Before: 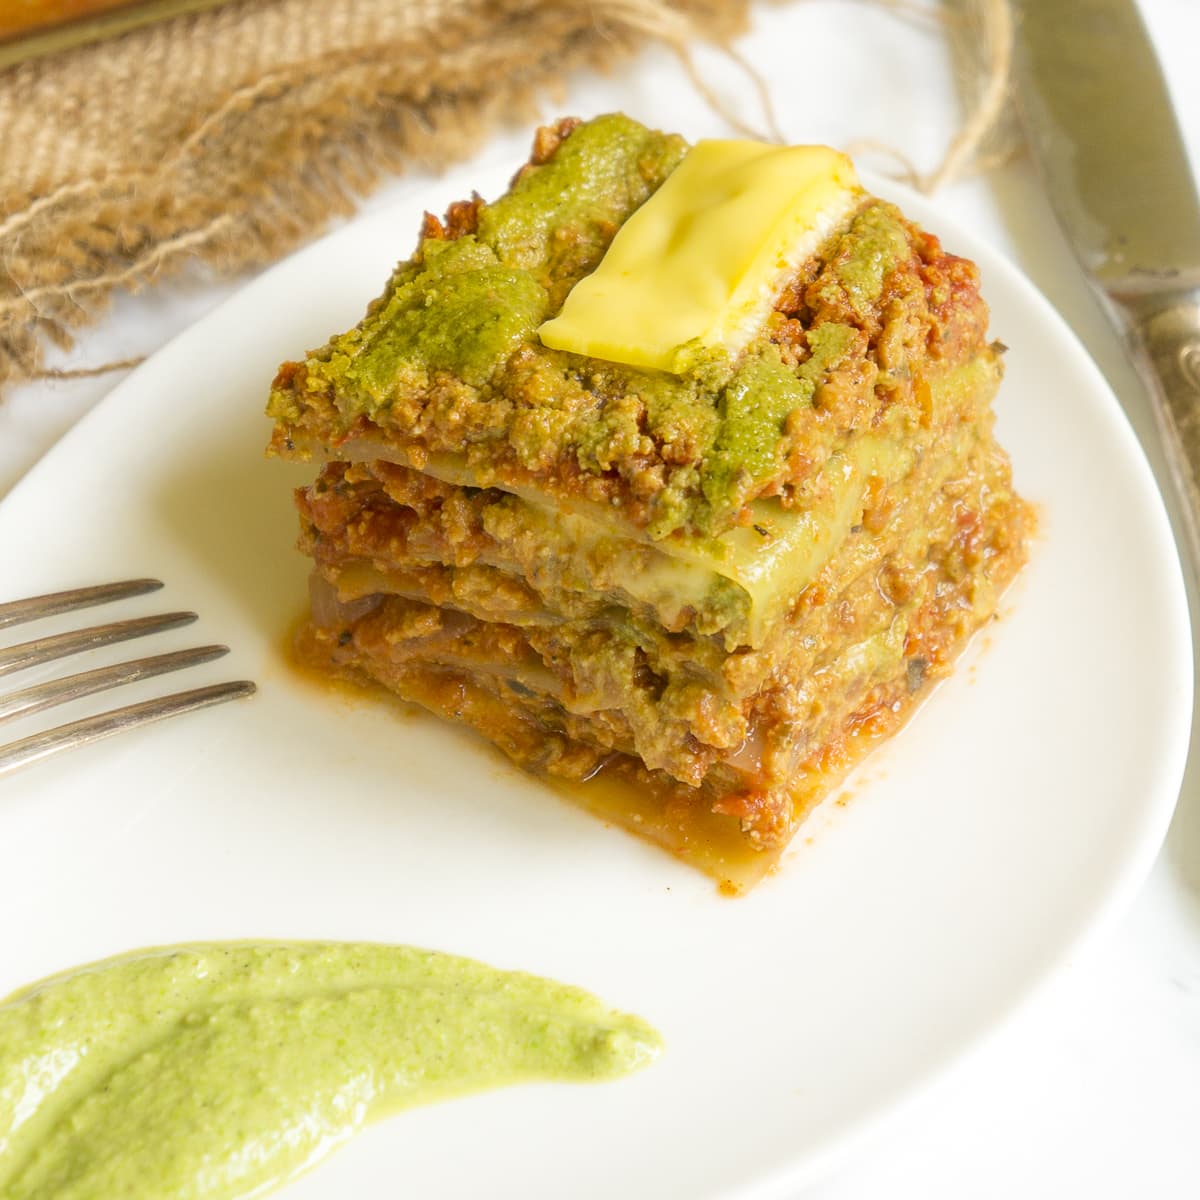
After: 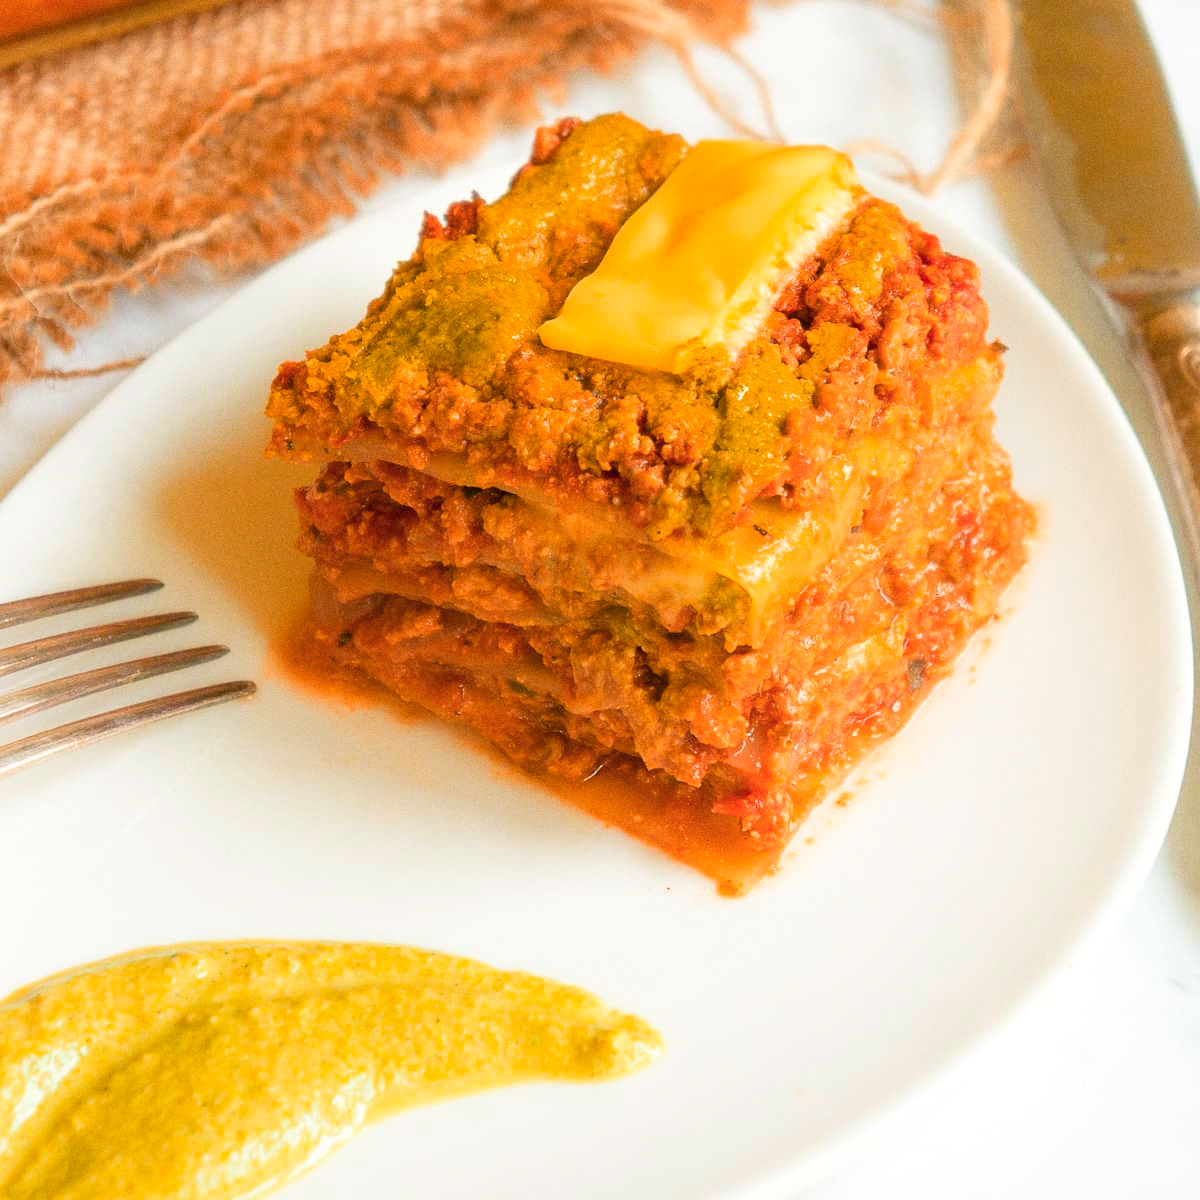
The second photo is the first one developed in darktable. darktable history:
color zones: curves: ch1 [(0, 0.469) (0.072, 0.457) (0.243, 0.494) (0.429, 0.5) (0.571, 0.5) (0.714, 0.5) (0.857, 0.5) (1, 0.469)]; ch2 [(0, 0.499) (0.143, 0.467) (0.242, 0.436) (0.429, 0.493) (0.571, 0.5) (0.714, 0.5) (0.857, 0.5) (1, 0.499)]
color balance rgb: perceptual saturation grading › global saturation 30%, global vibrance 10%
grain: coarseness 0.09 ISO
